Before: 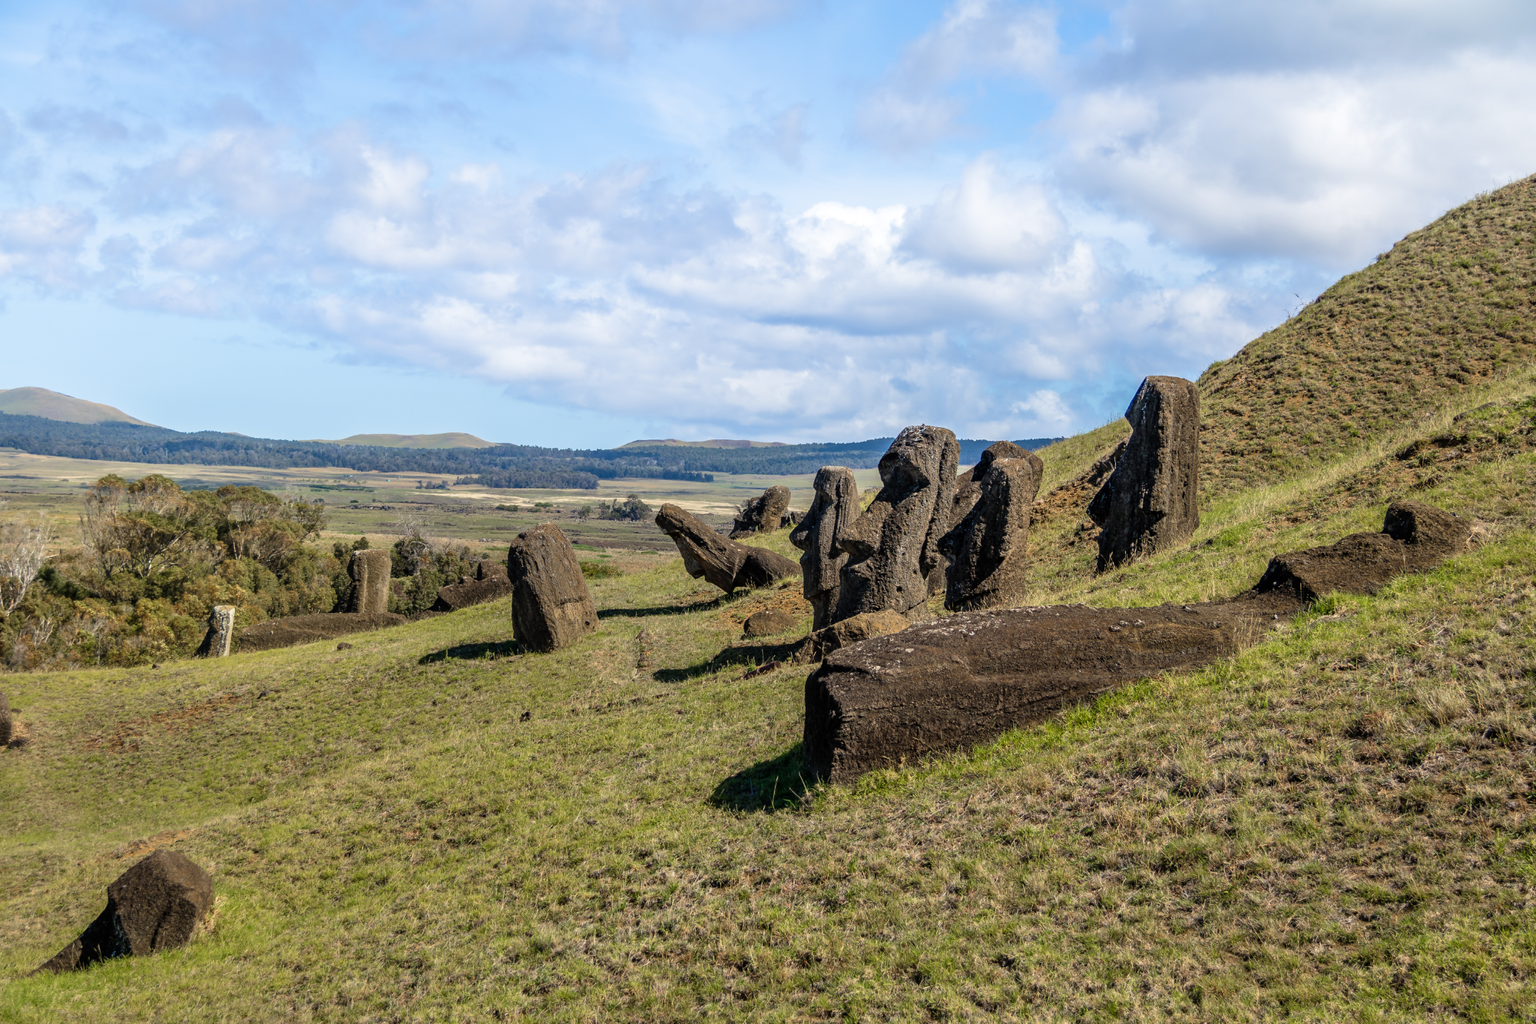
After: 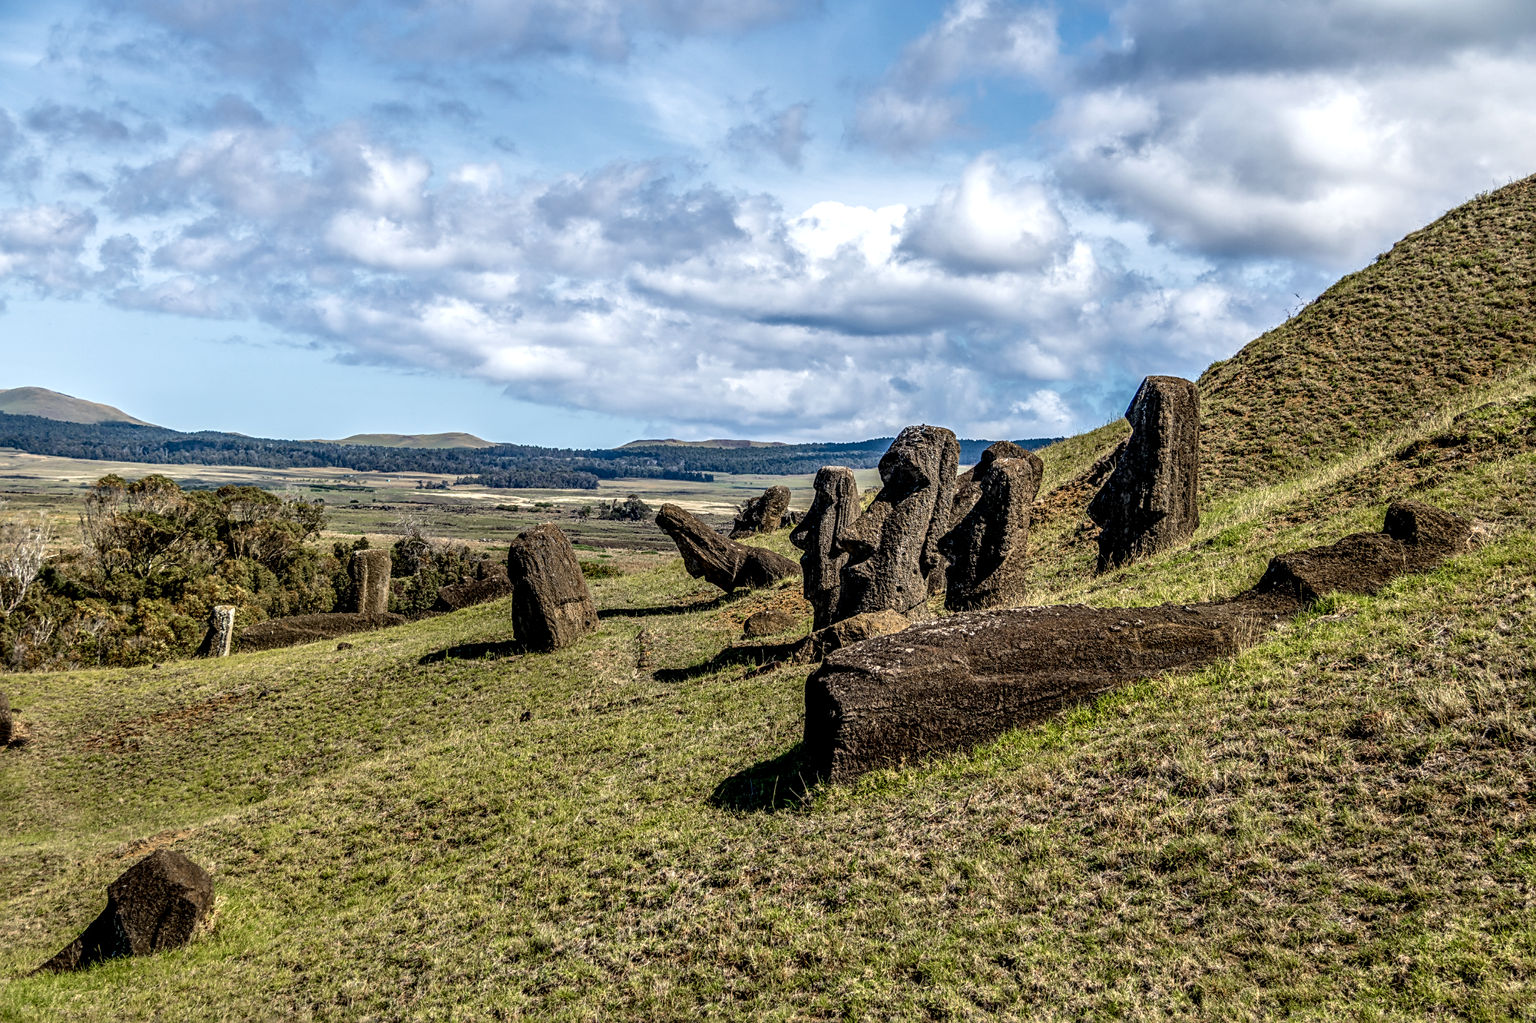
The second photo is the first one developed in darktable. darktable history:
sharpen: radius 2.529, amount 0.323
local contrast: highlights 12%, shadows 38%, detail 183%, midtone range 0.471
shadows and highlights: shadows color adjustment 97.66%, soften with gaussian
exposure: exposure -0.048 EV
